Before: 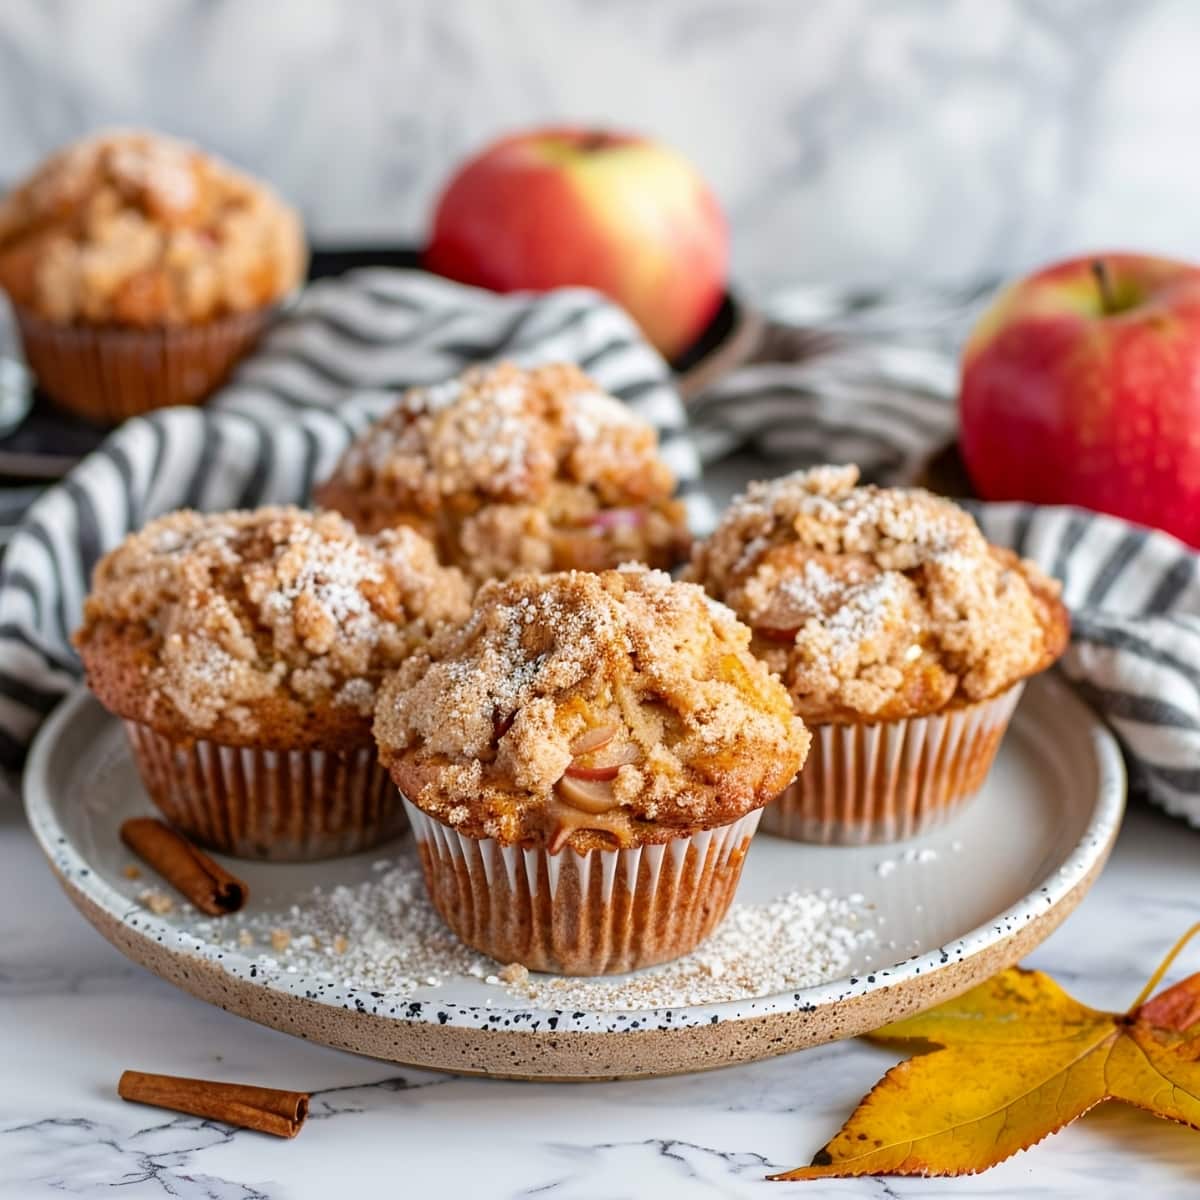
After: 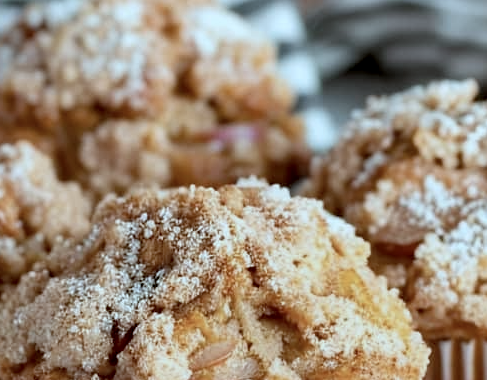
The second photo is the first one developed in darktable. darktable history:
shadows and highlights: shadows 11.82, white point adjustment 1.33, highlights color adjustment 31.81%, soften with gaussian
color correction: highlights a* -12.94, highlights b* -17.75, saturation 0.702
exposure: black level correction 0.009, exposure -0.167 EV, compensate highlight preservation false
crop: left 31.786%, top 32.141%, right 27.595%, bottom 36.141%
